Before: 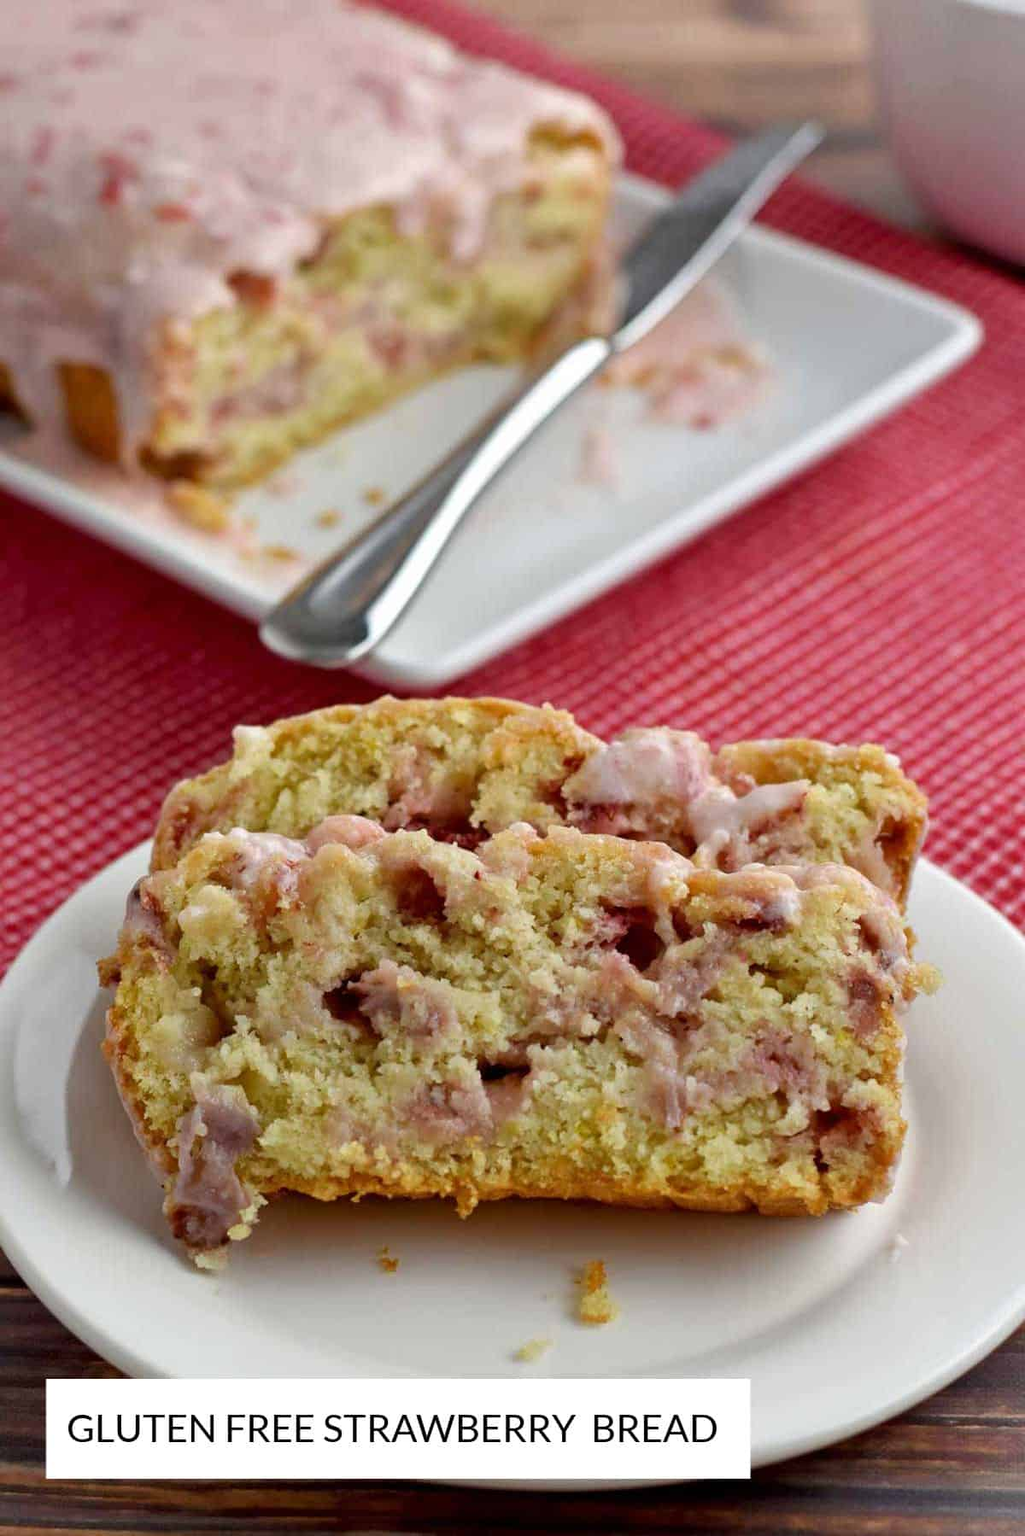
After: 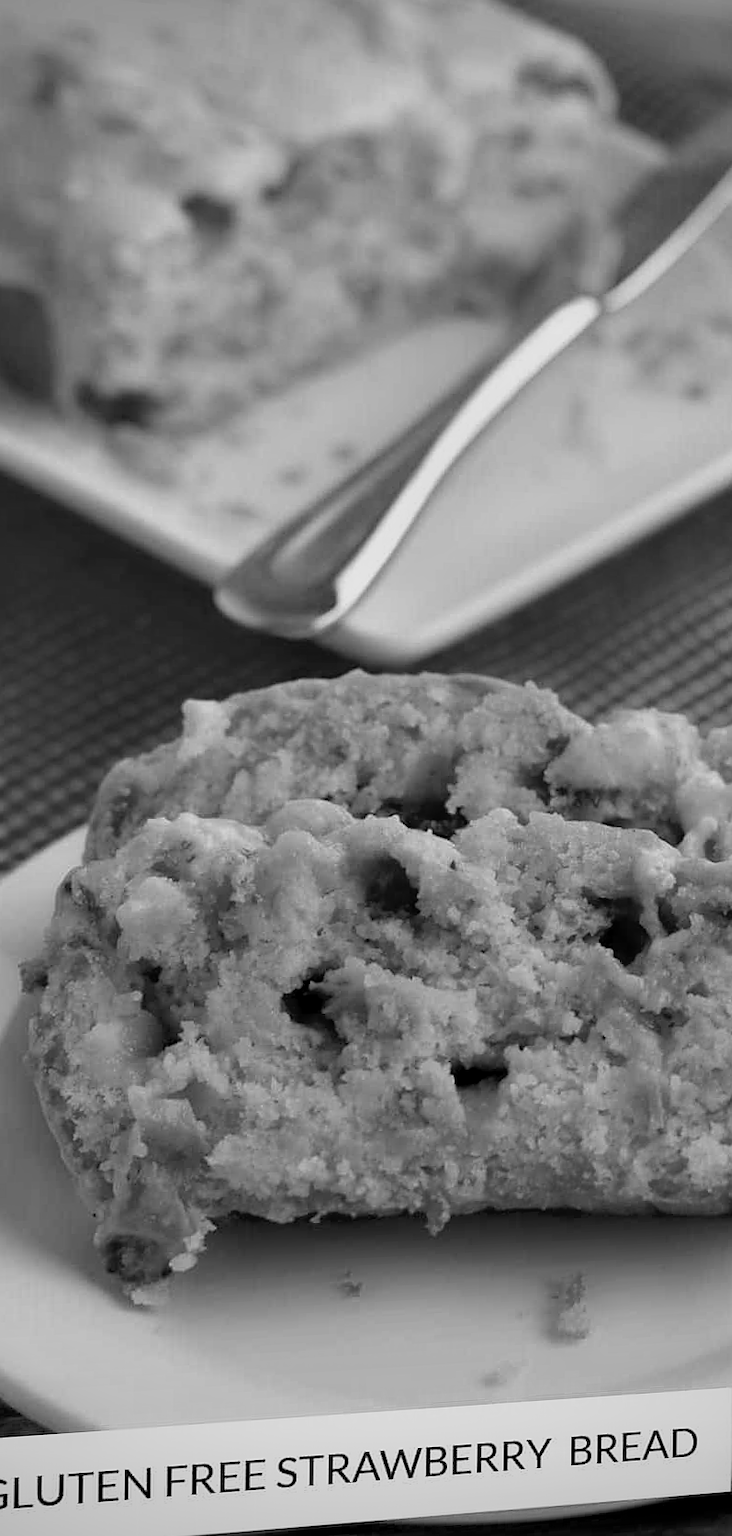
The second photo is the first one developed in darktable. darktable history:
color balance rgb: shadows lift › chroma 1%, shadows lift › hue 113°, highlights gain › chroma 0.2%, highlights gain › hue 333°, perceptual saturation grading › global saturation 20%, perceptual saturation grading › highlights -50%, perceptual saturation grading › shadows 25%, contrast -20%
contrast equalizer: y [[0.579, 0.58, 0.505, 0.5, 0.5, 0.5], [0.5 ×6], [0.5 ×6], [0 ×6], [0 ×6]]
sharpen: radius 0.969, amount 0.604
vignetting: unbound false
rotate and perspective: rotation 0.679°, lens shift (horizontal) 0.136, crop left 0.009, crop right 0.991, crop top 0.078, crop bottom 0.95
crop and rotate: left 8.786%, right 24.548%
monochrome: a 0, b 0, size 0.5, highlights 0.57
